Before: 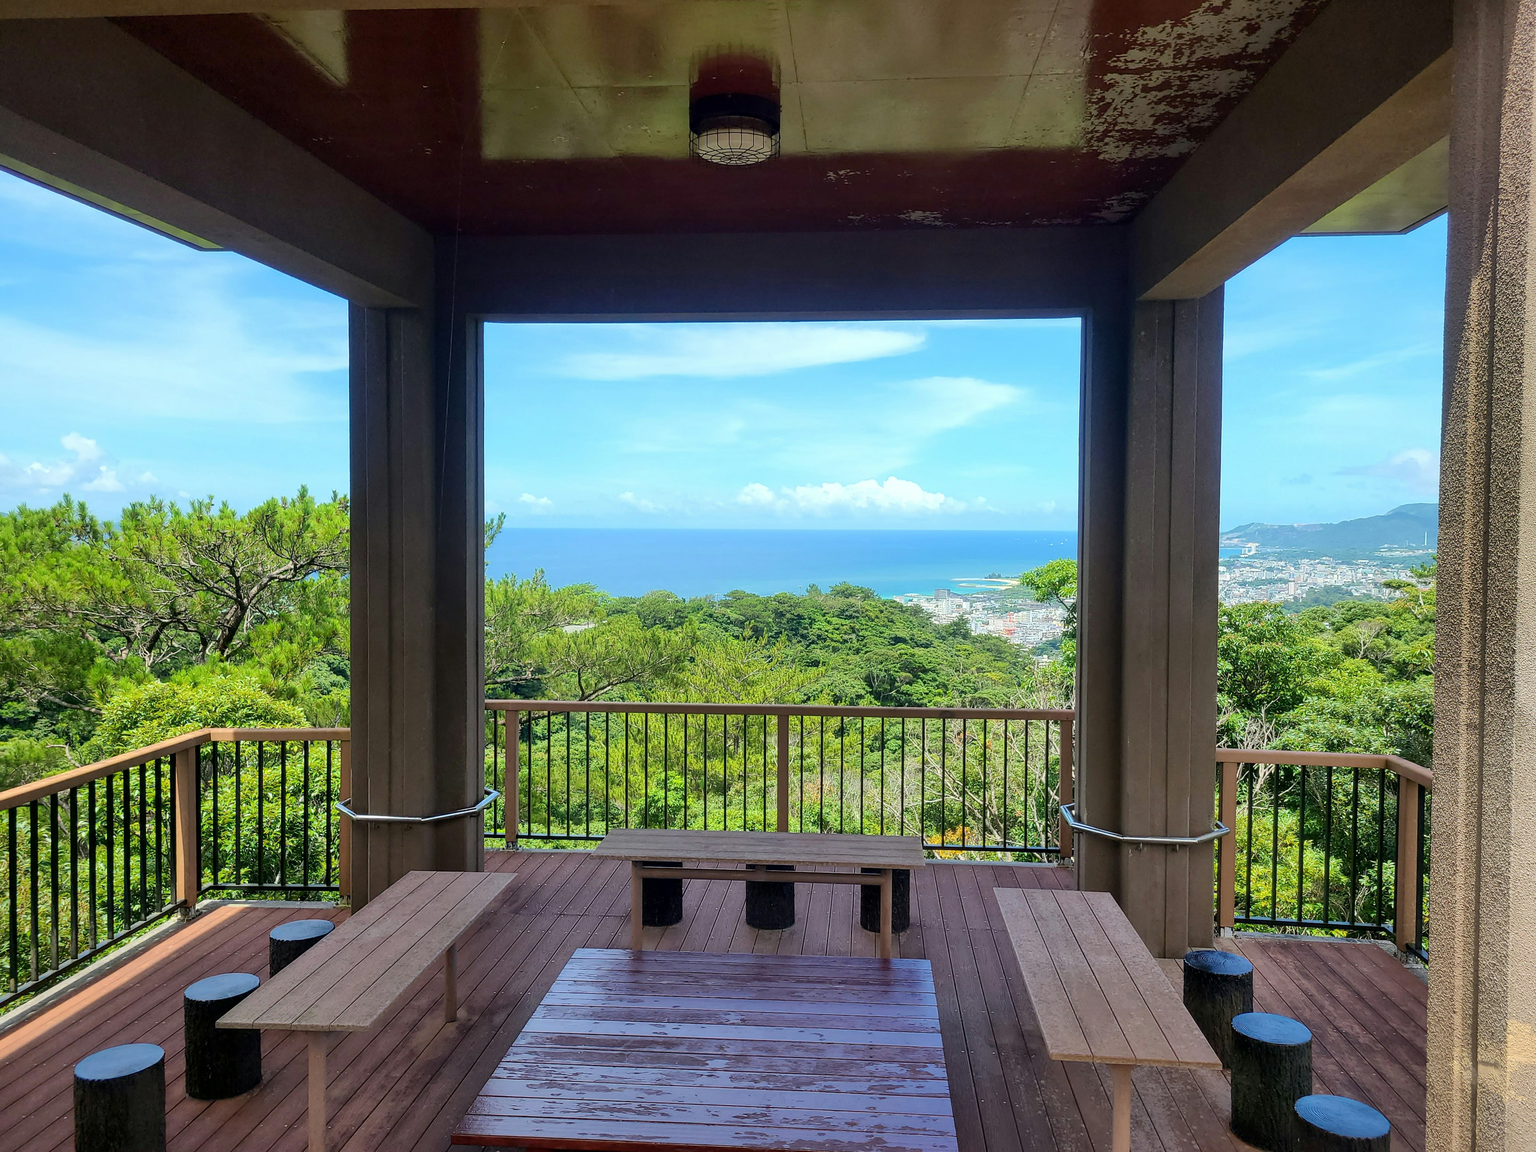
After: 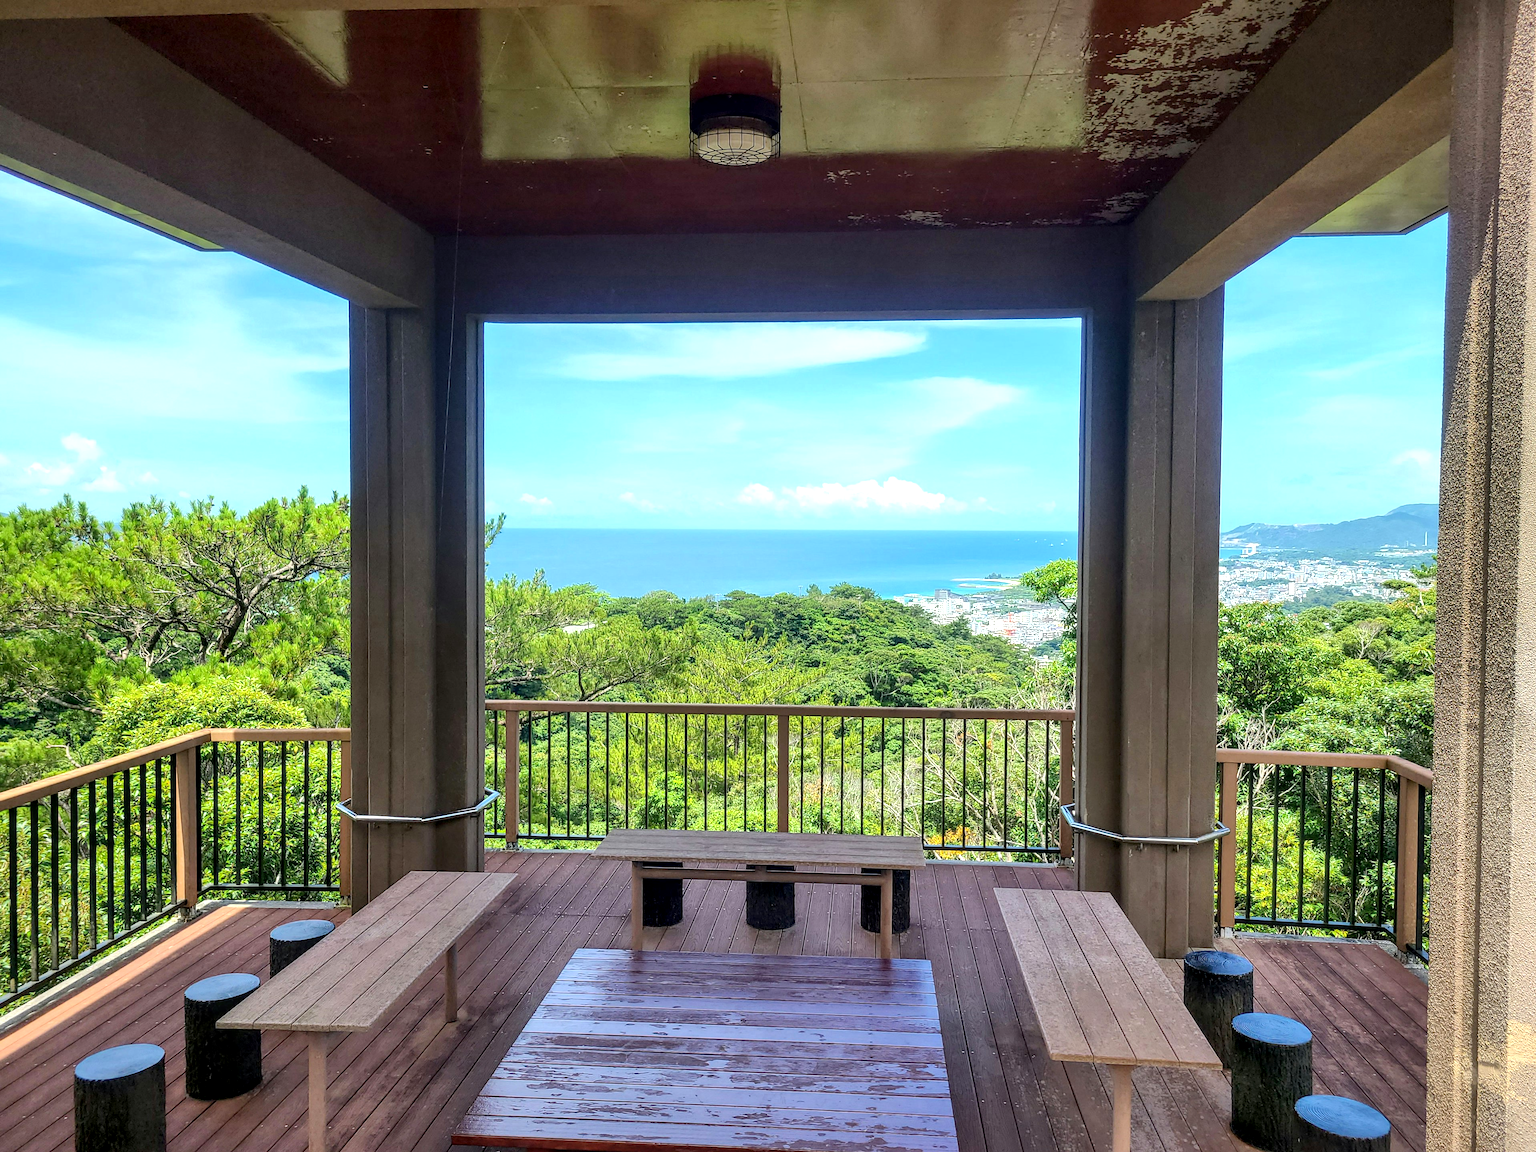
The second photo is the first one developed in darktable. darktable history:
local contrast: on, module defaults
exposure: black level correction 0.001, exposure 0.499 EV, compensate highlight preservation false
